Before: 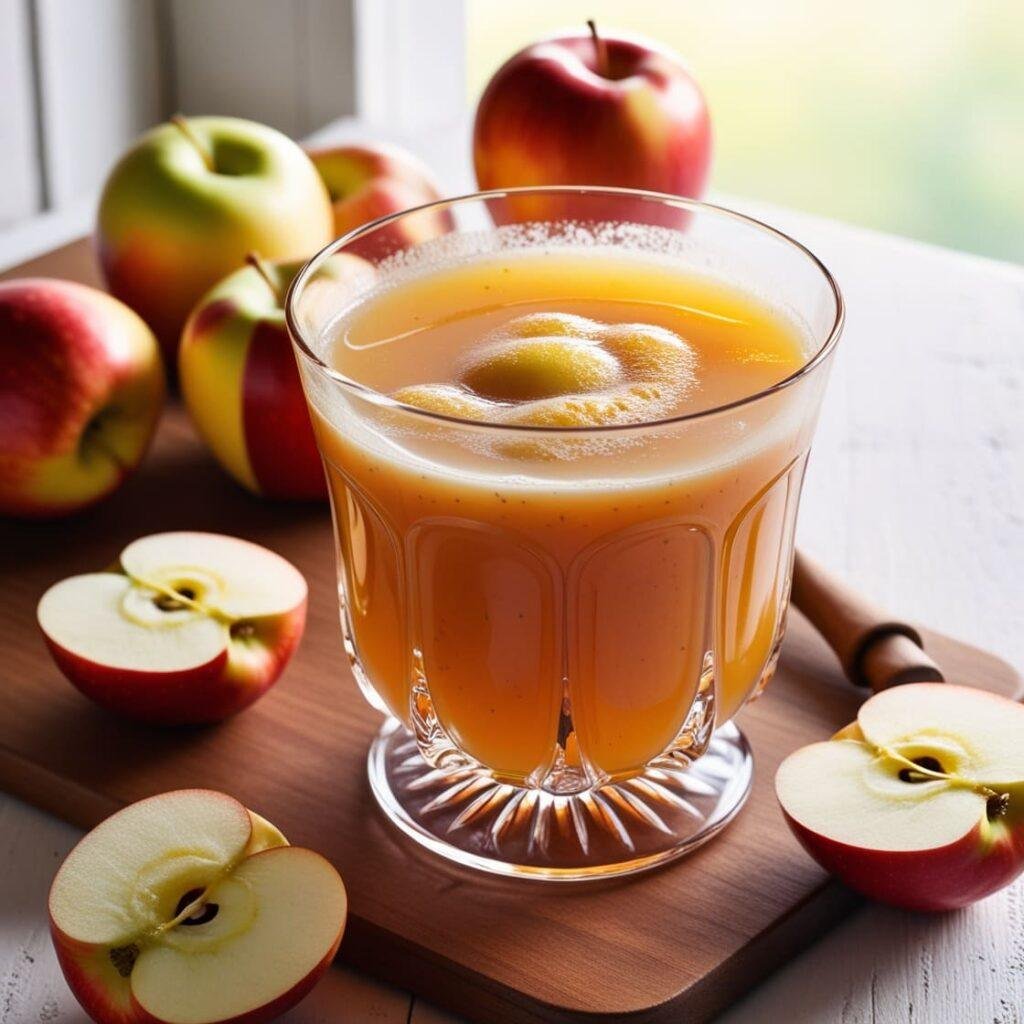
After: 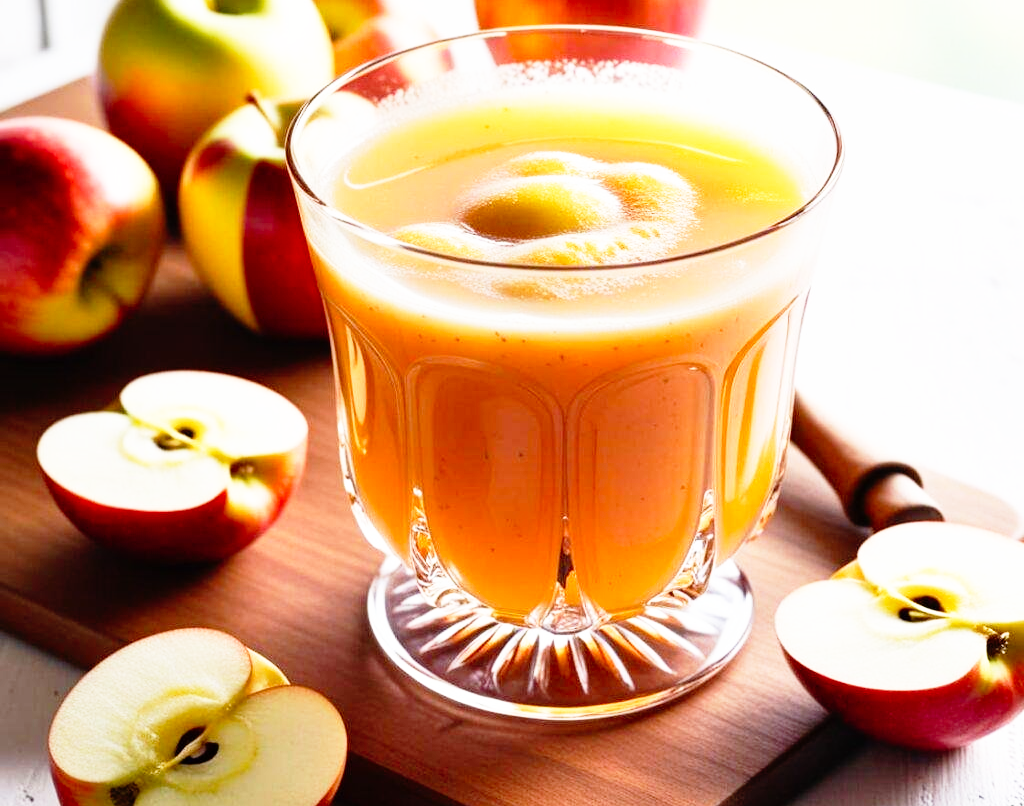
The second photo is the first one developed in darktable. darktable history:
base curve: curves: ch0 [(0, 0) (0.012, 0.01) (0.073, 0.168) (0.31, 0.711) (0.645, 0.957) (1, 1)], preserve colors none
crop and rotate: top 15.755%, bottom 5.459%
